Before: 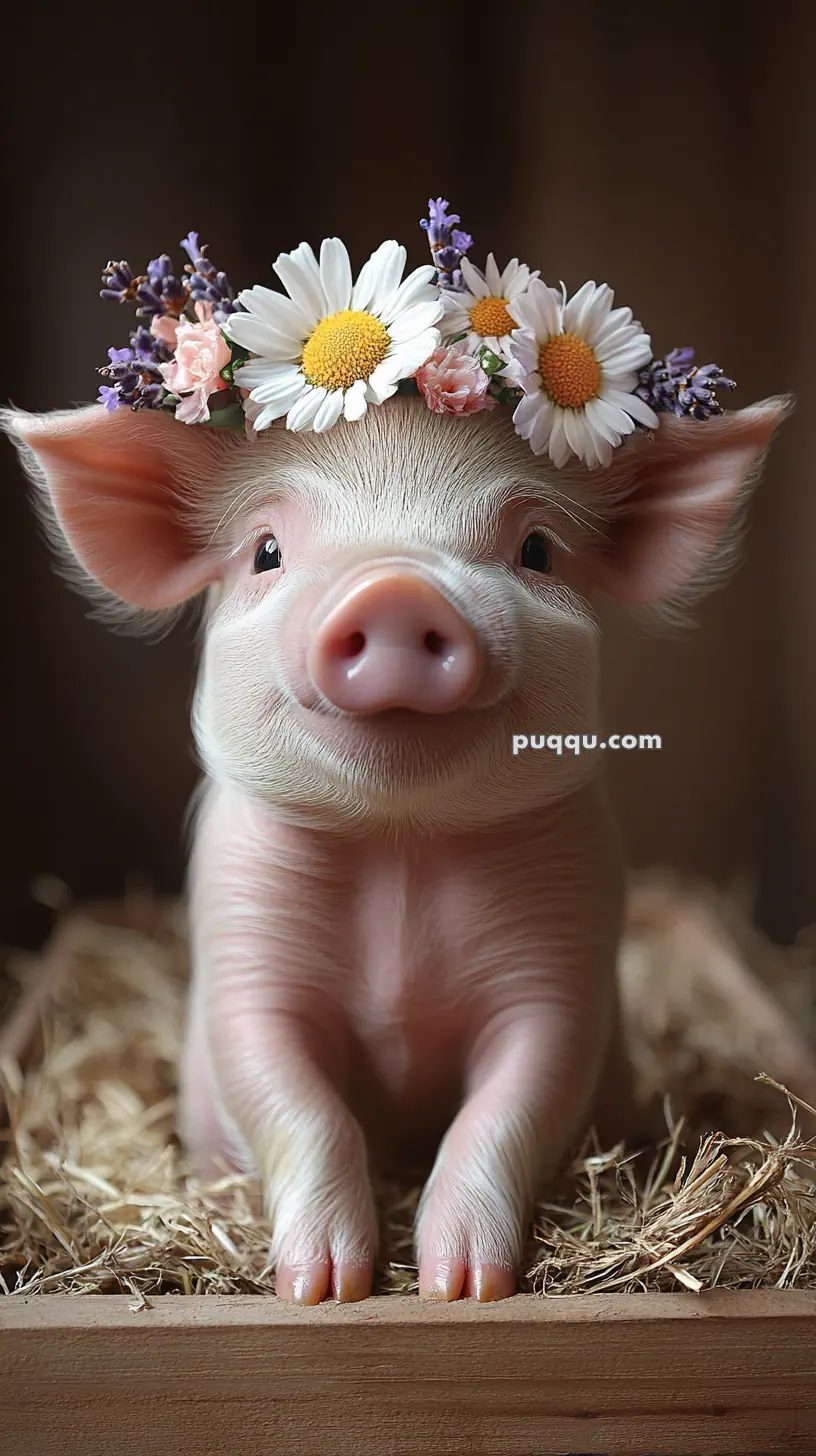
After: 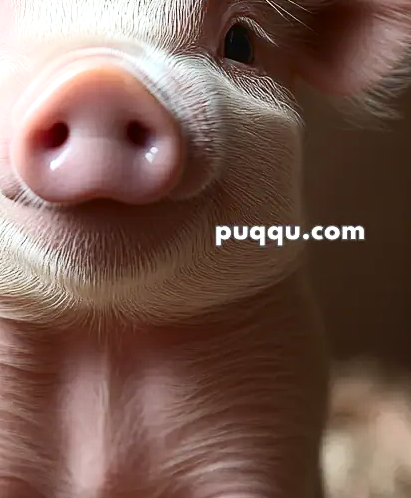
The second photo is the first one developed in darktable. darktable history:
crop: left 36.426%, top 34.991%, right 13.158%, bottom 30.805%
contrast brightness saturation: contrast 0.273
exposure: black level correction 0, exposure 0.499 EV, compensate highlight preservation false
